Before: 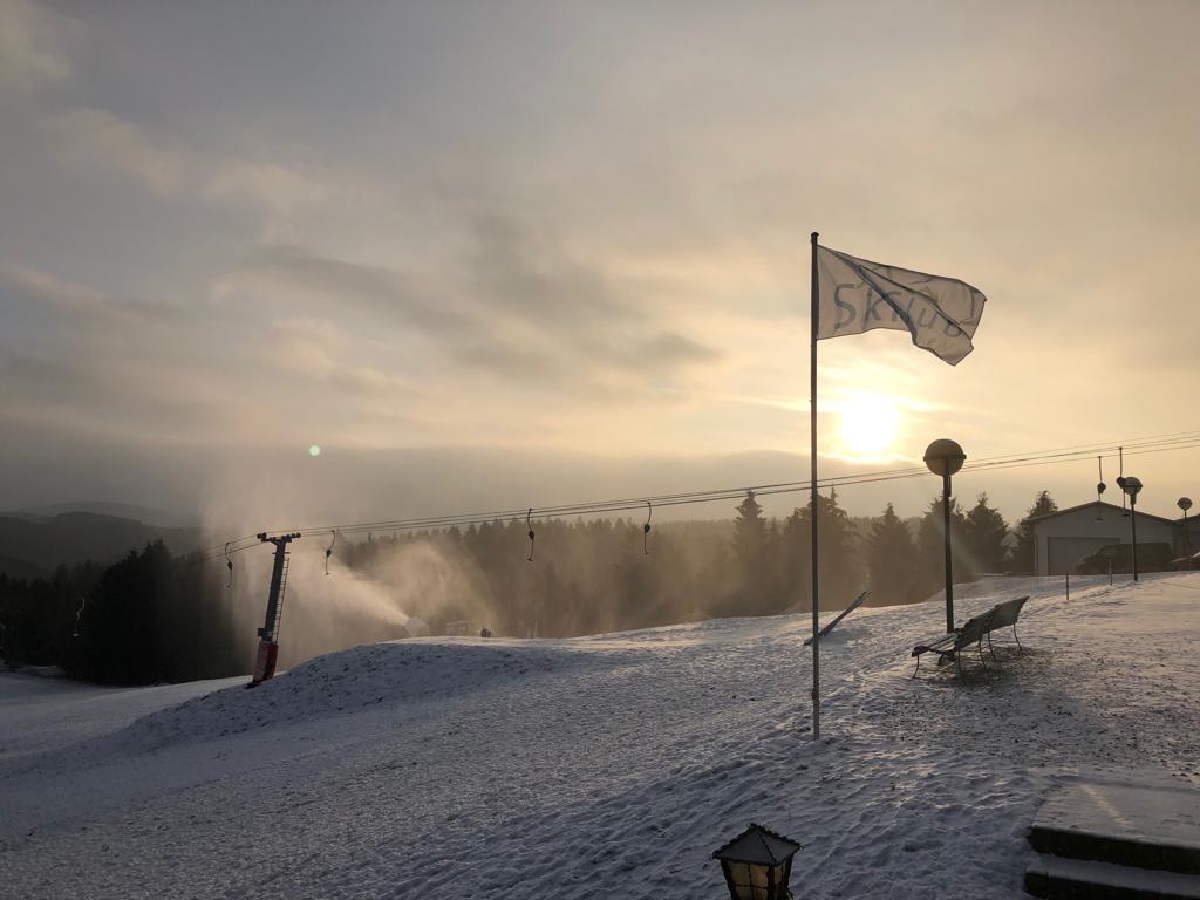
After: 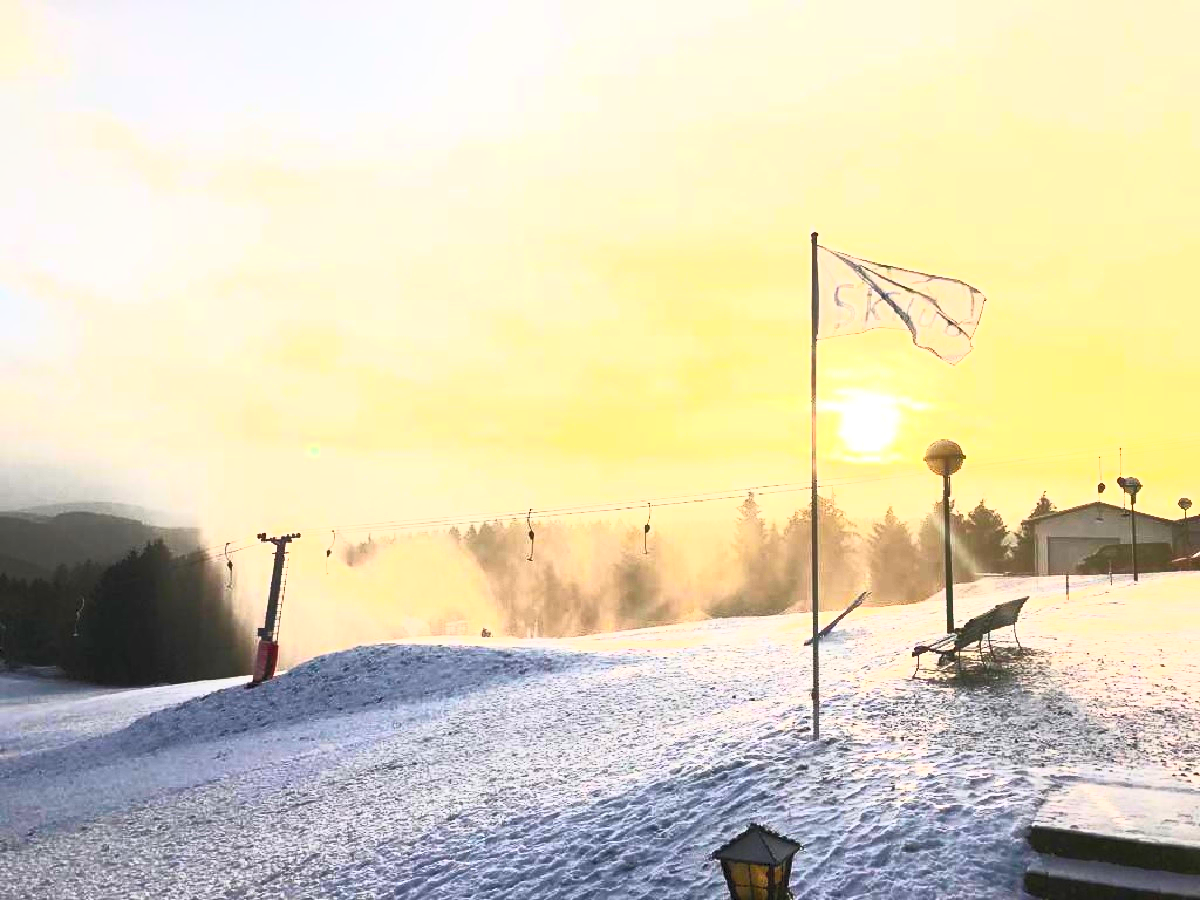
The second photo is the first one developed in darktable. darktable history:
contrast brightness saturation: contrast 0.987, brightness 0.998, saturation 0.985
exposure: exposure 0.939 EV, compensate highlight preservation false
